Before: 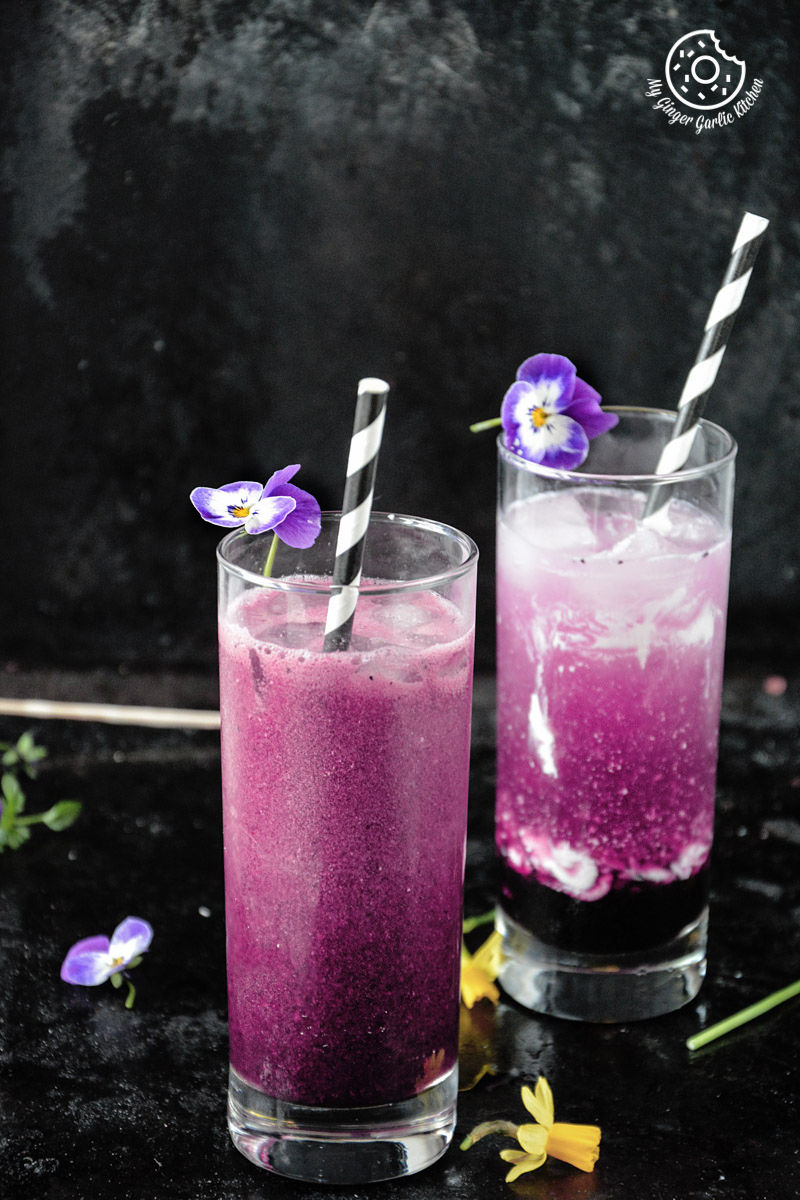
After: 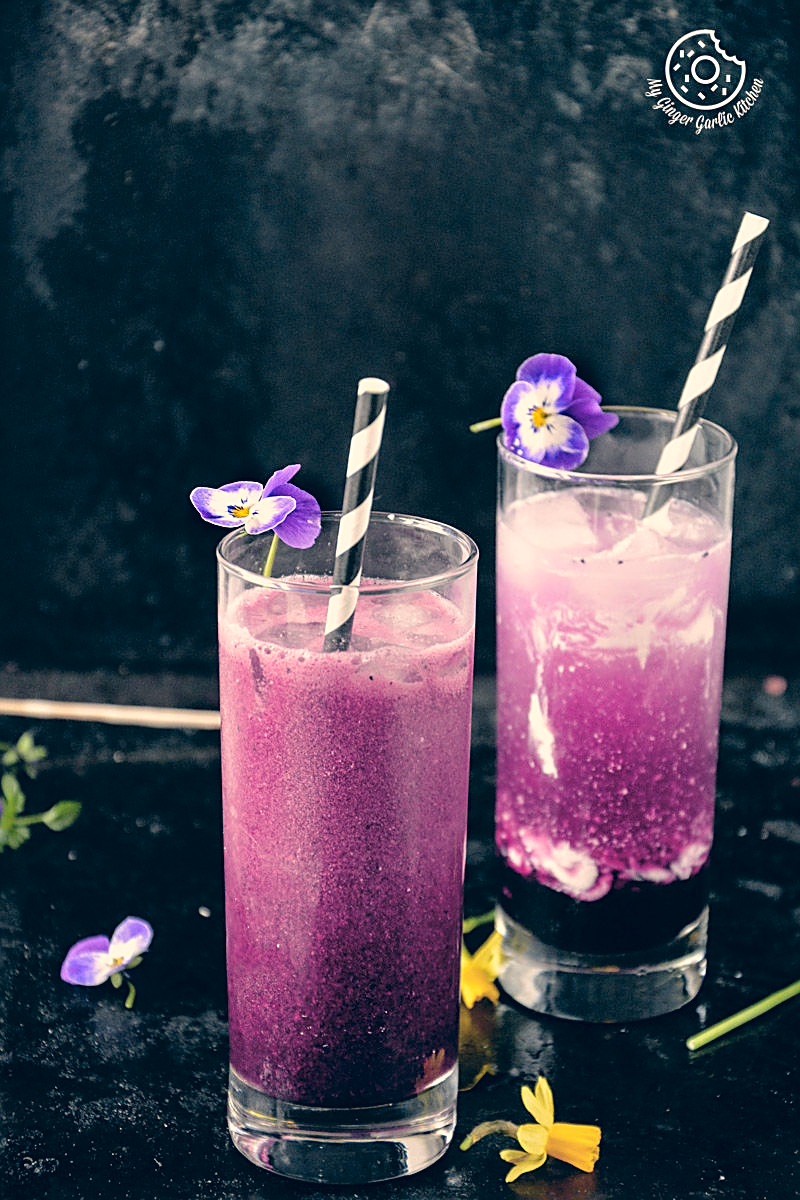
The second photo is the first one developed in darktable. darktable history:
color correction: highlights a* 10.32, highlights b* 14.66, shadows a* -9.59, shadows b* -15.02
sharpen: on, module defaults
contrast brightness saturation: contrast 0.05, brightness 0.06, saturation 0.01
